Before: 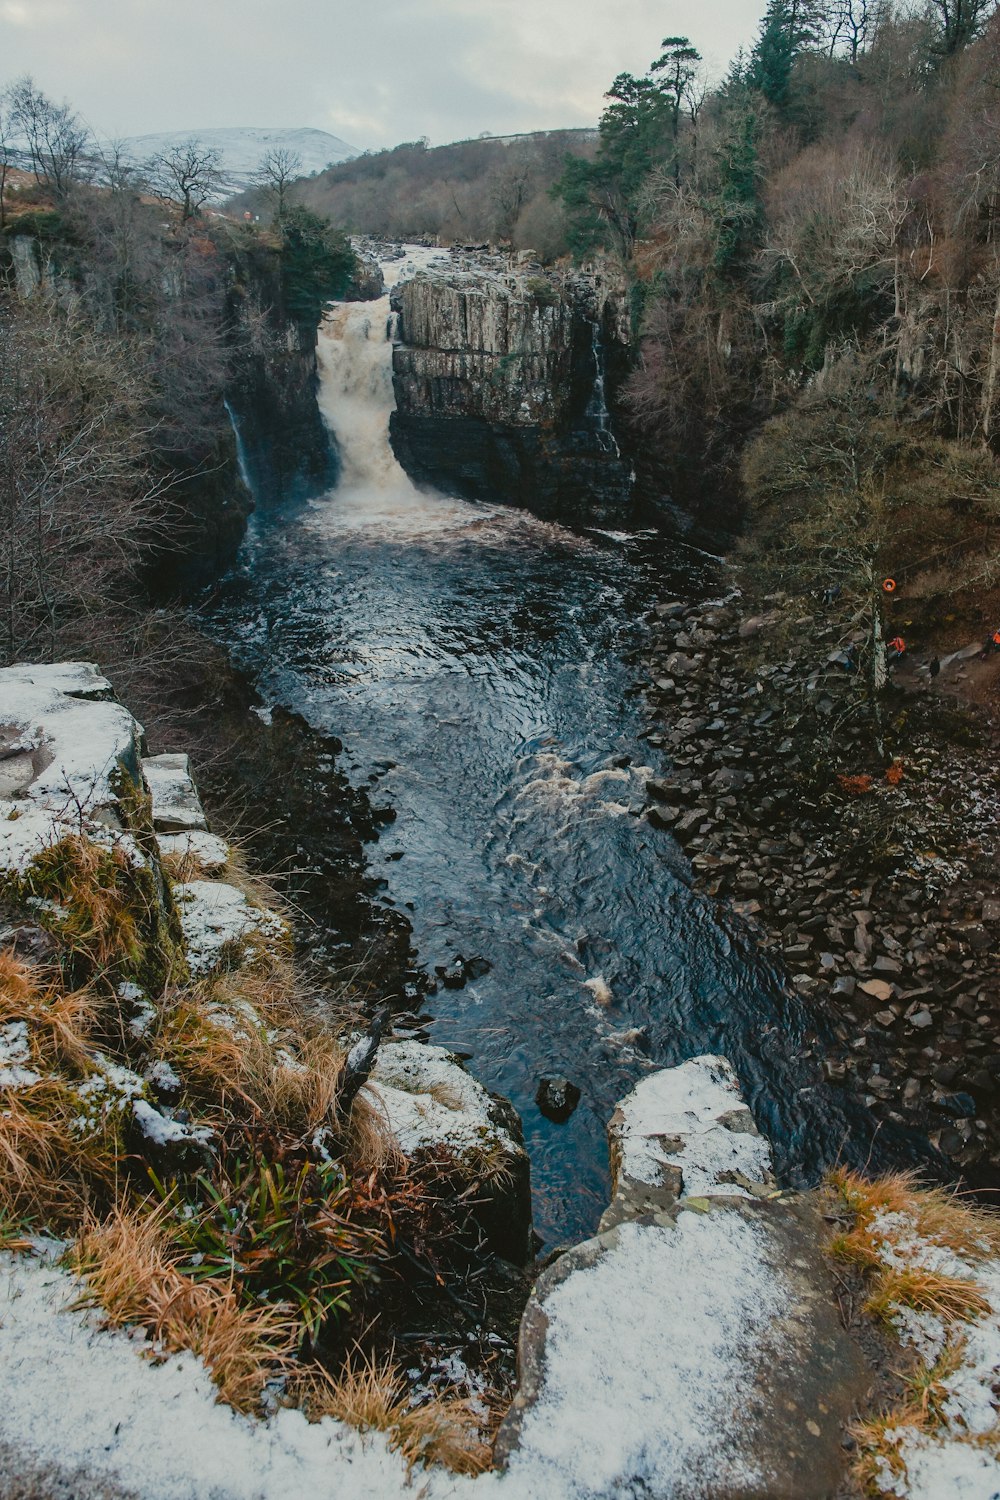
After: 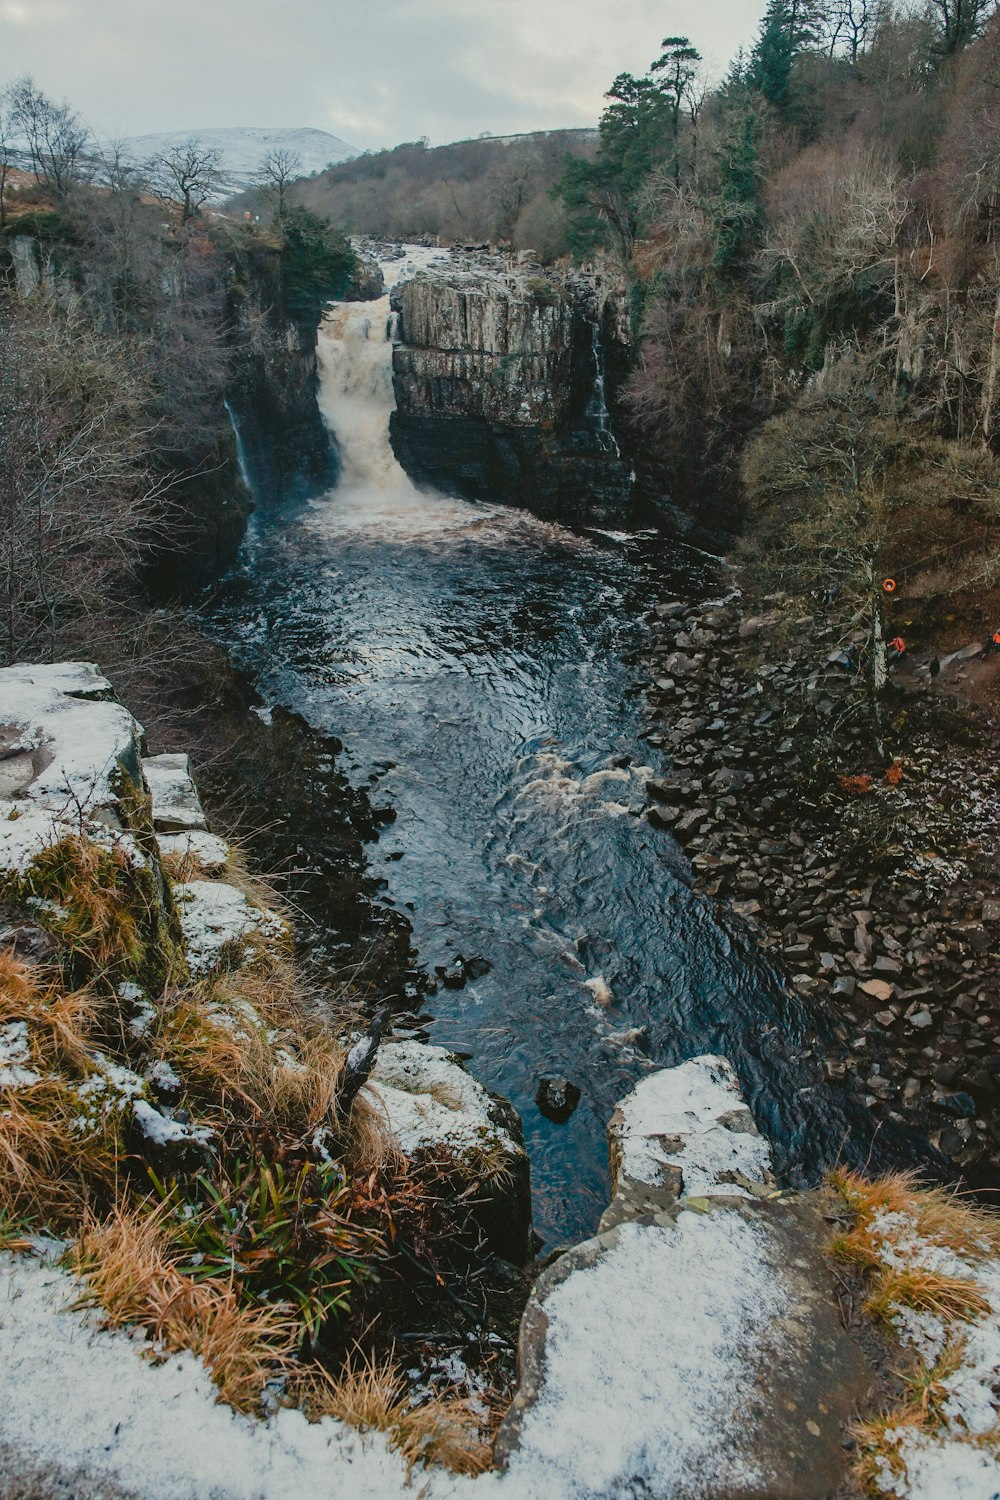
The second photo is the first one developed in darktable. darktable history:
shadows and highlights: shadows 29.41, highlights -29.54, low approximation 0.01, soften with gaussian
